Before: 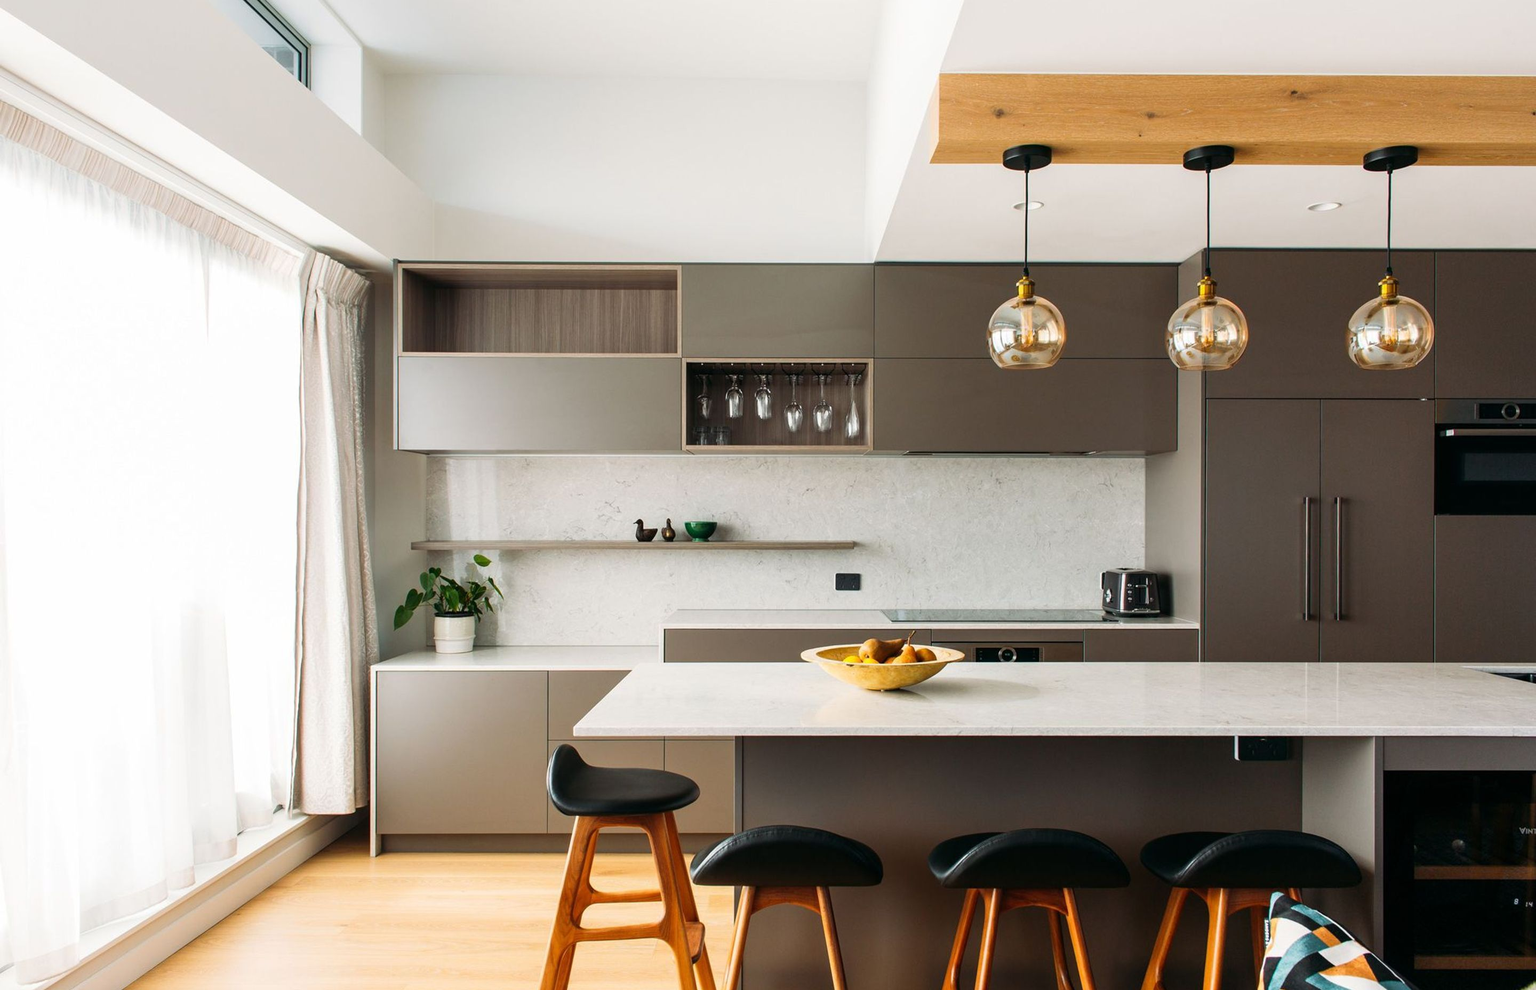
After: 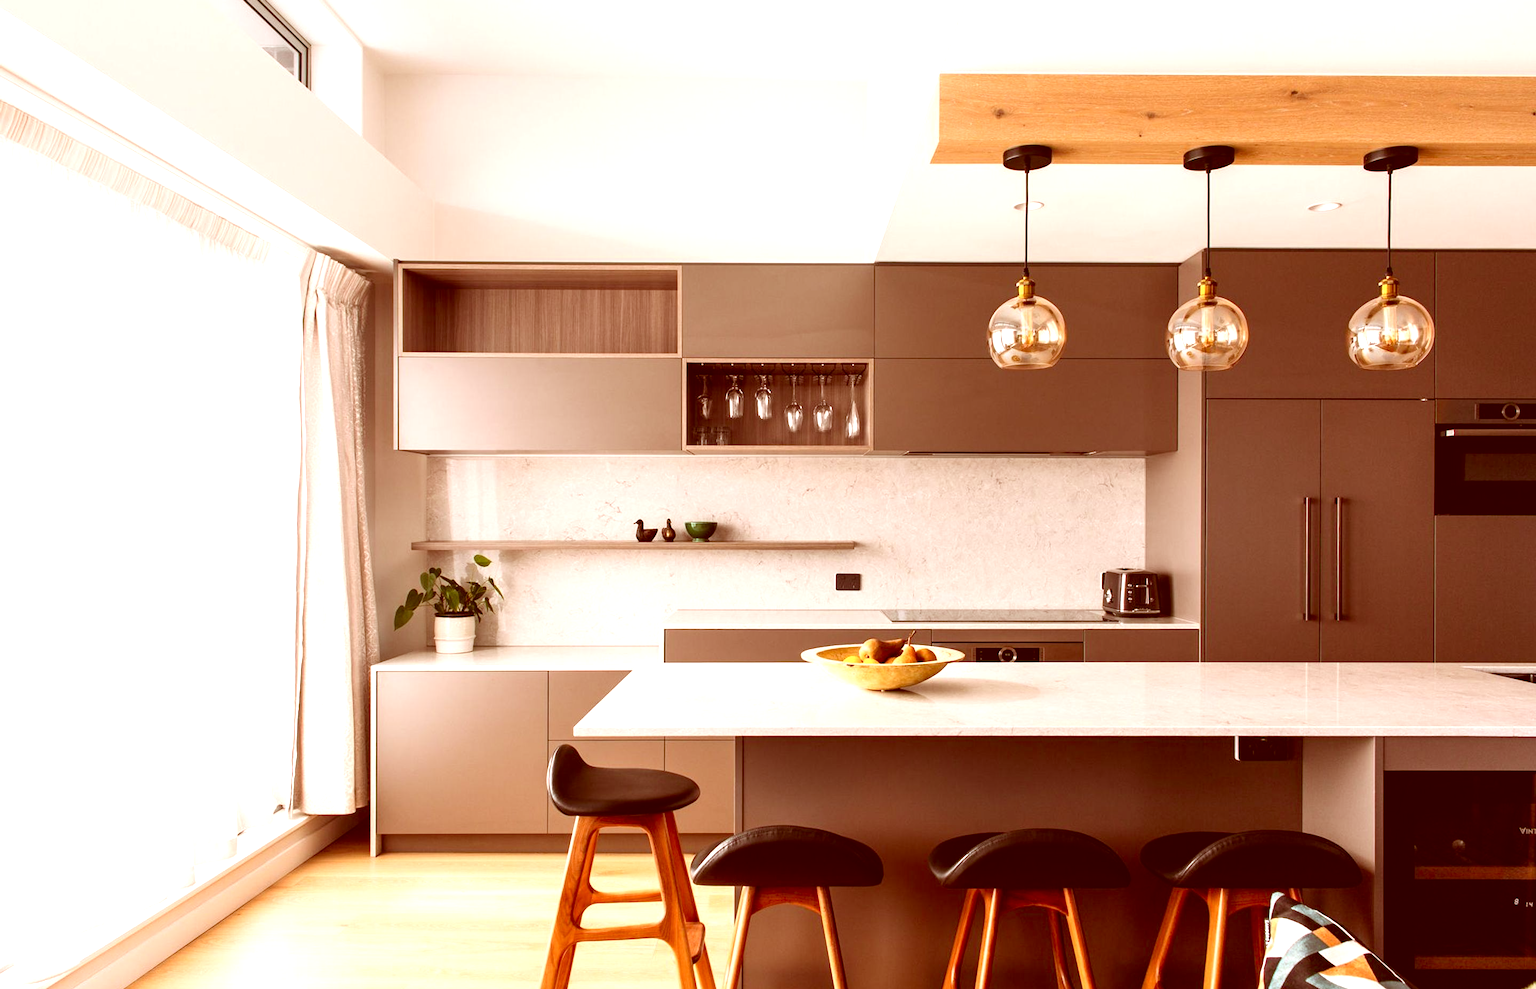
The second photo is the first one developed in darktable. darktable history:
exposure: exposure 0.6 EV, compensate highlight preservation false
color correction: highlights a* 9.29, highlights b* 9.06, shadows a* 39.87, shadows b* 39.87, saturation 0.796
